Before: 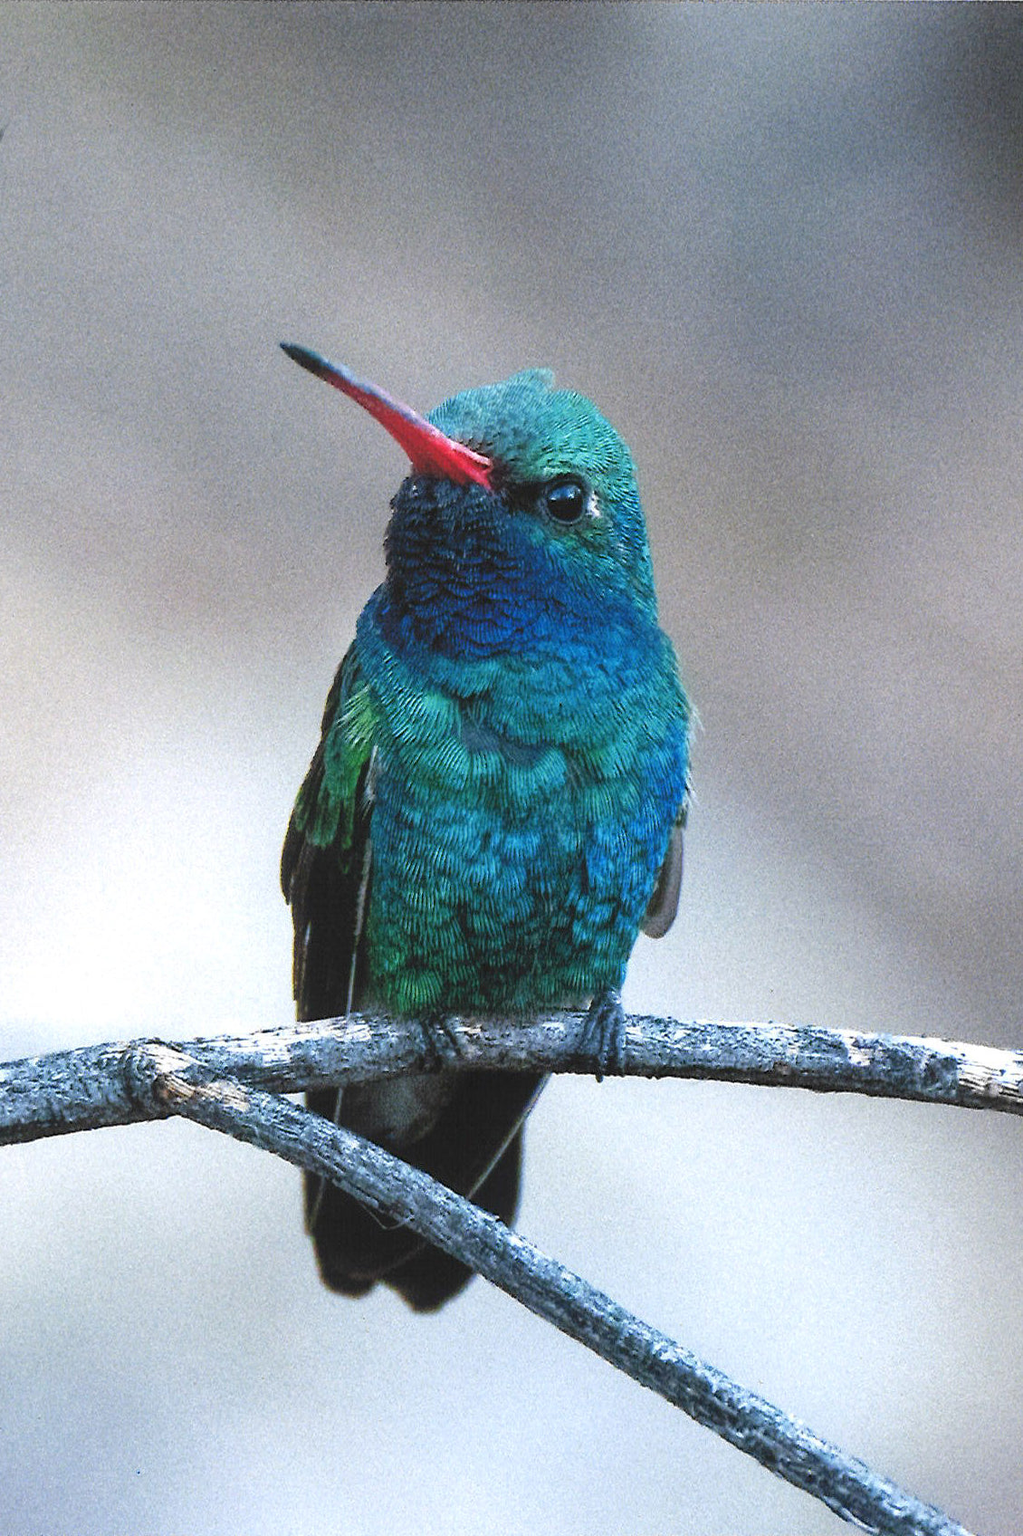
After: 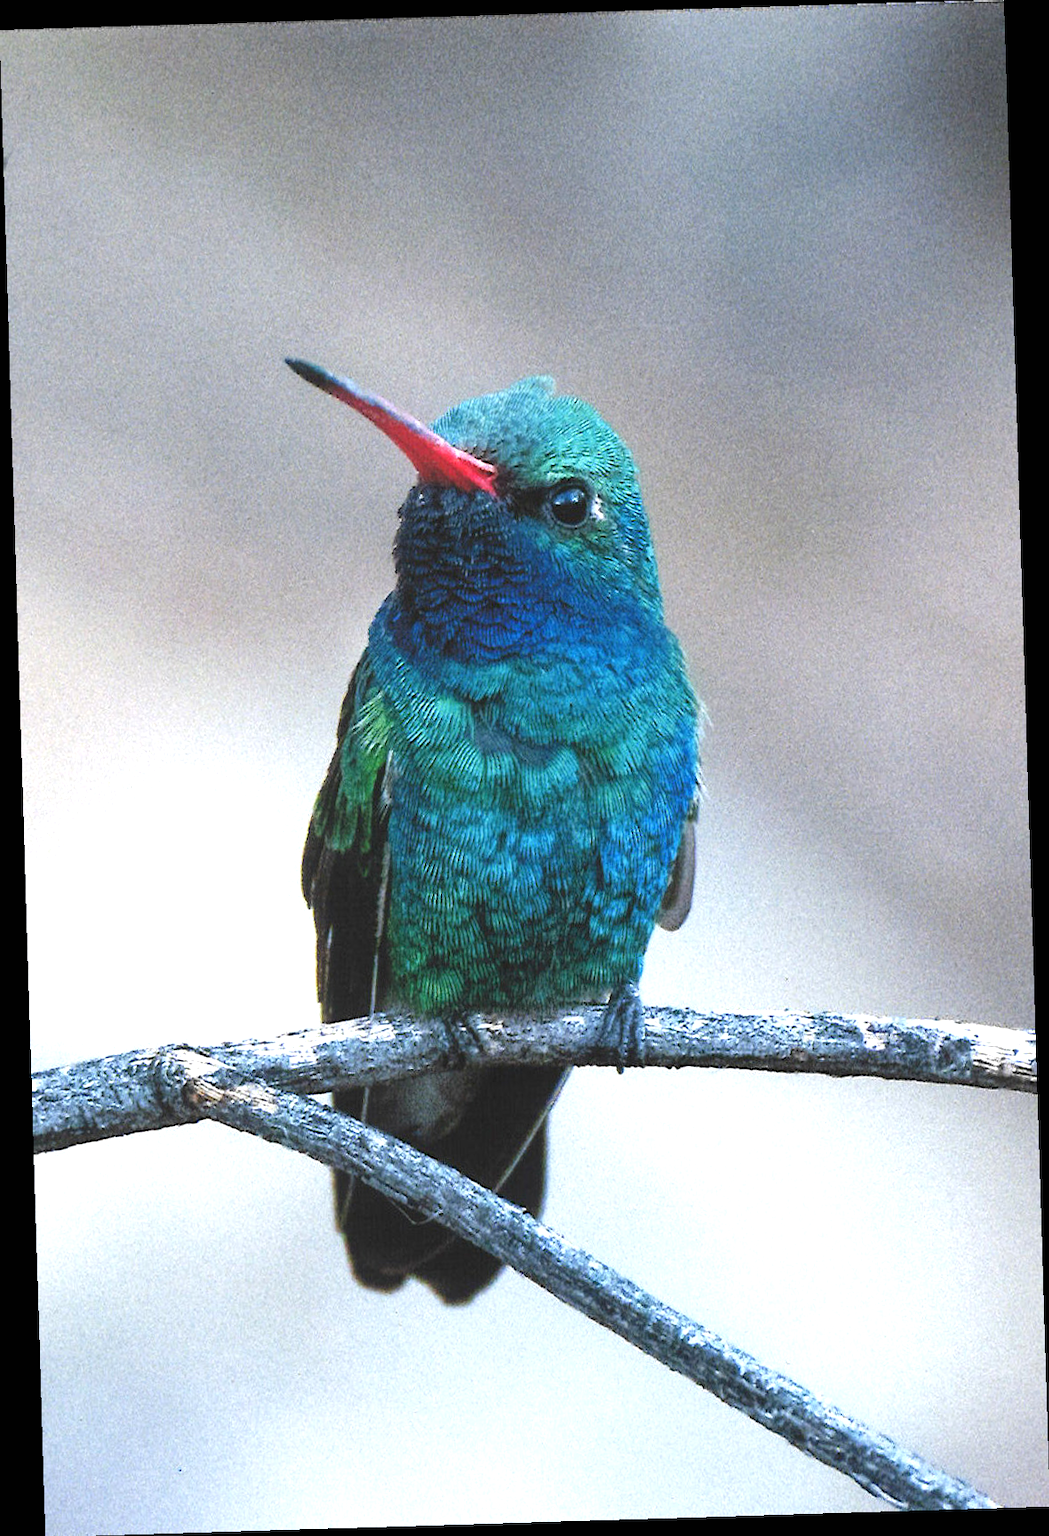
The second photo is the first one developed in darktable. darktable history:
rotate and perspective: rotation -1.75°, automatic cropping off
exposure: black level correction 0, exposure 0.4 EV, compensate exposure bias true, compensate highlight preservation false
